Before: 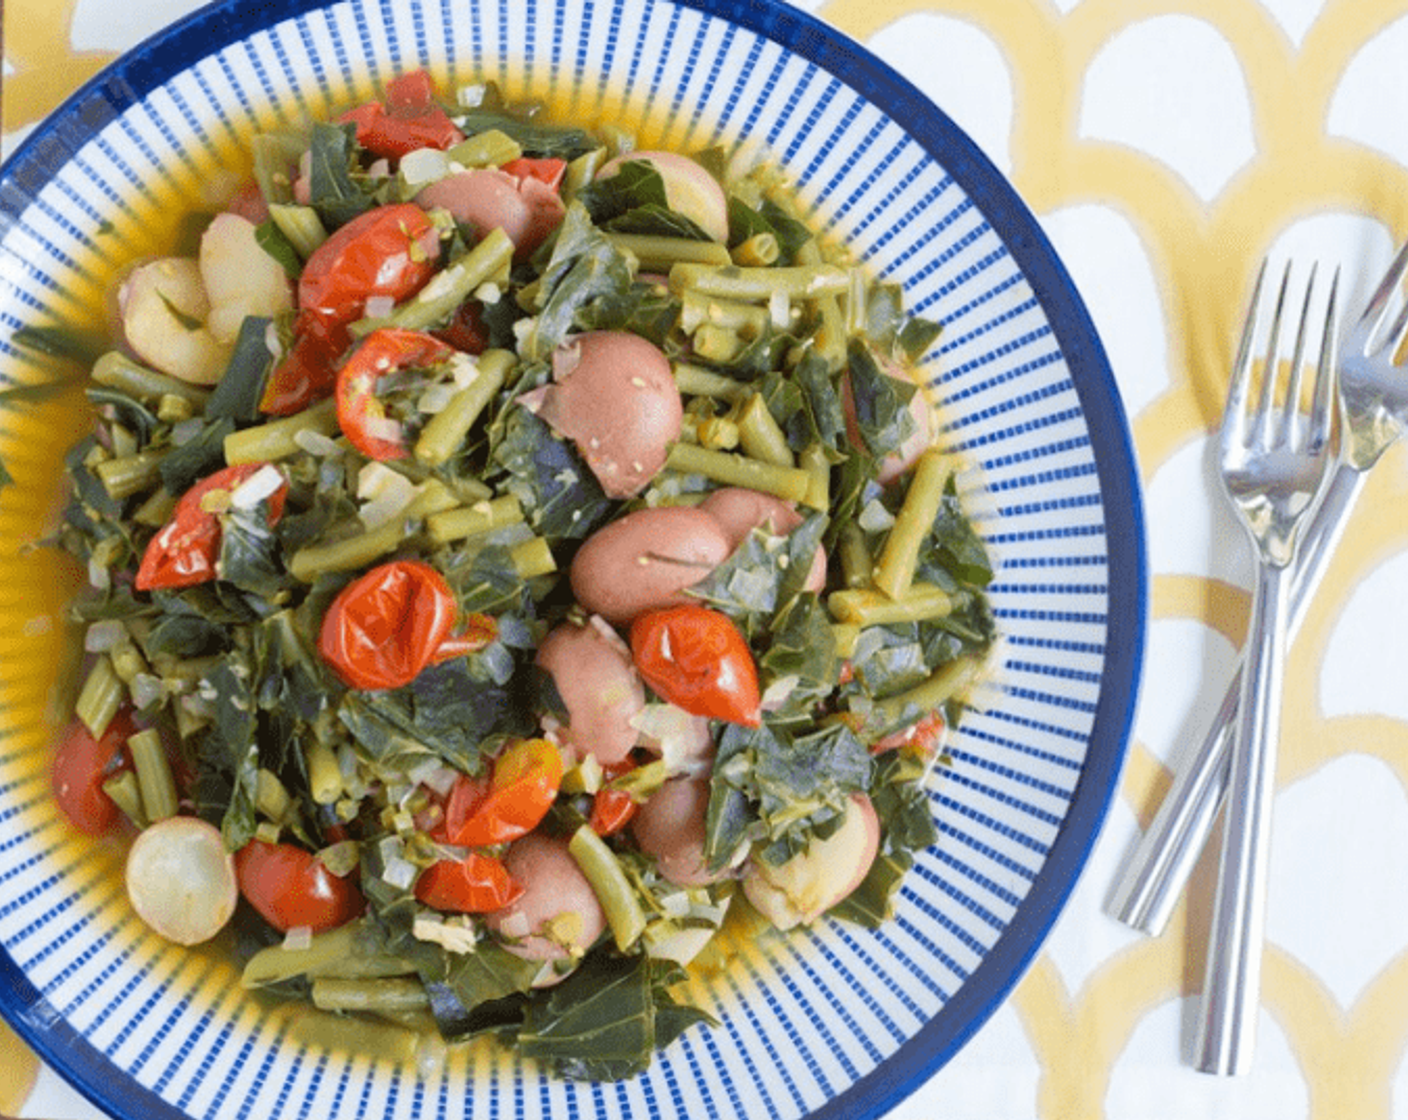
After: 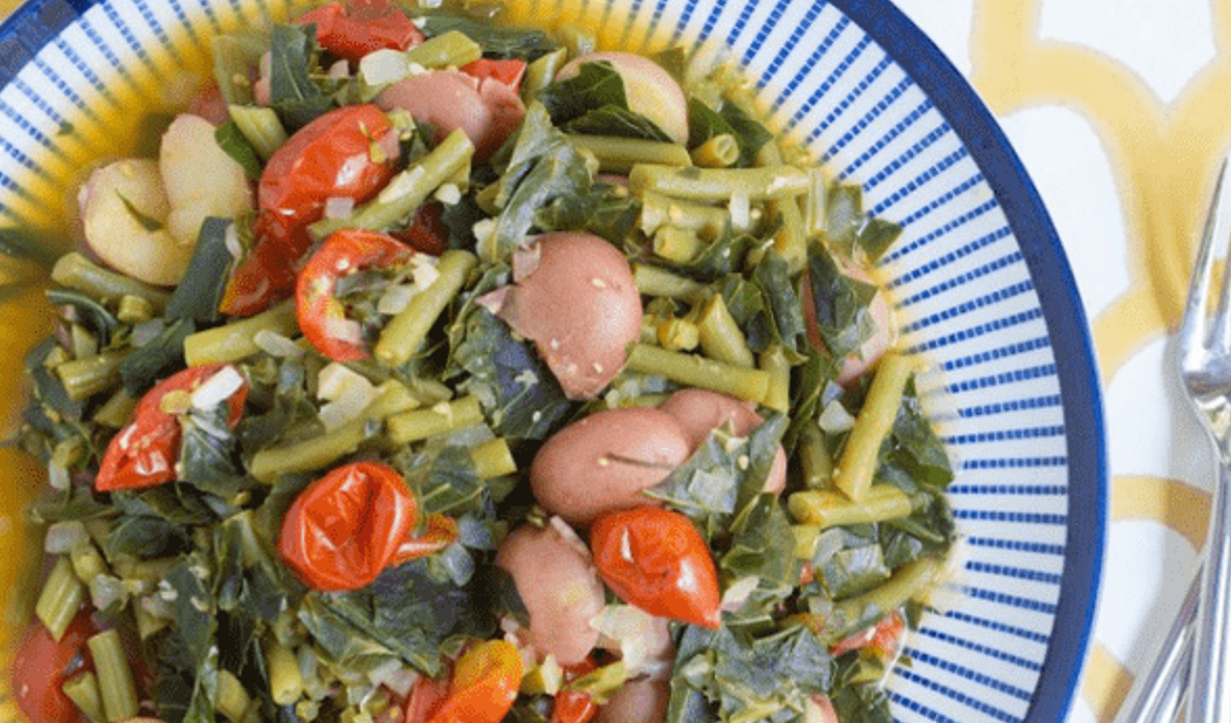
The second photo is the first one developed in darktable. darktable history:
crop: left 2.909%, top 8.848%, right 9.615%, bottom 26.382%
